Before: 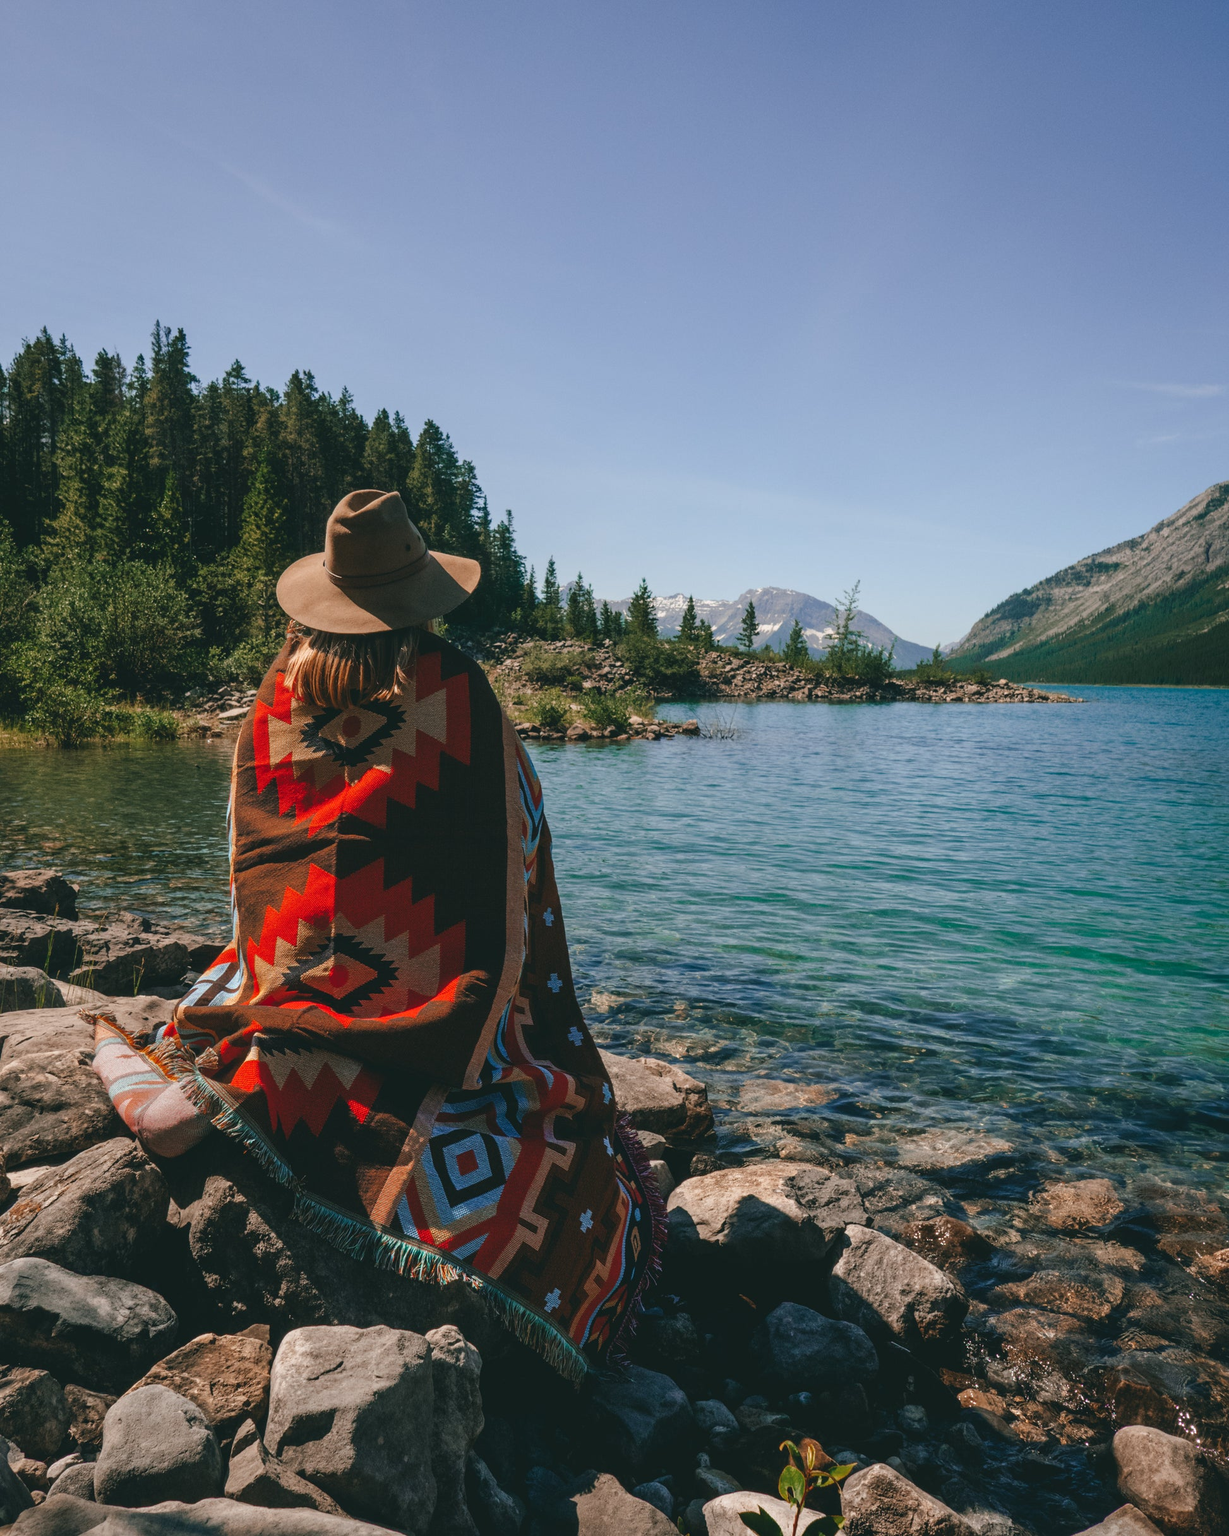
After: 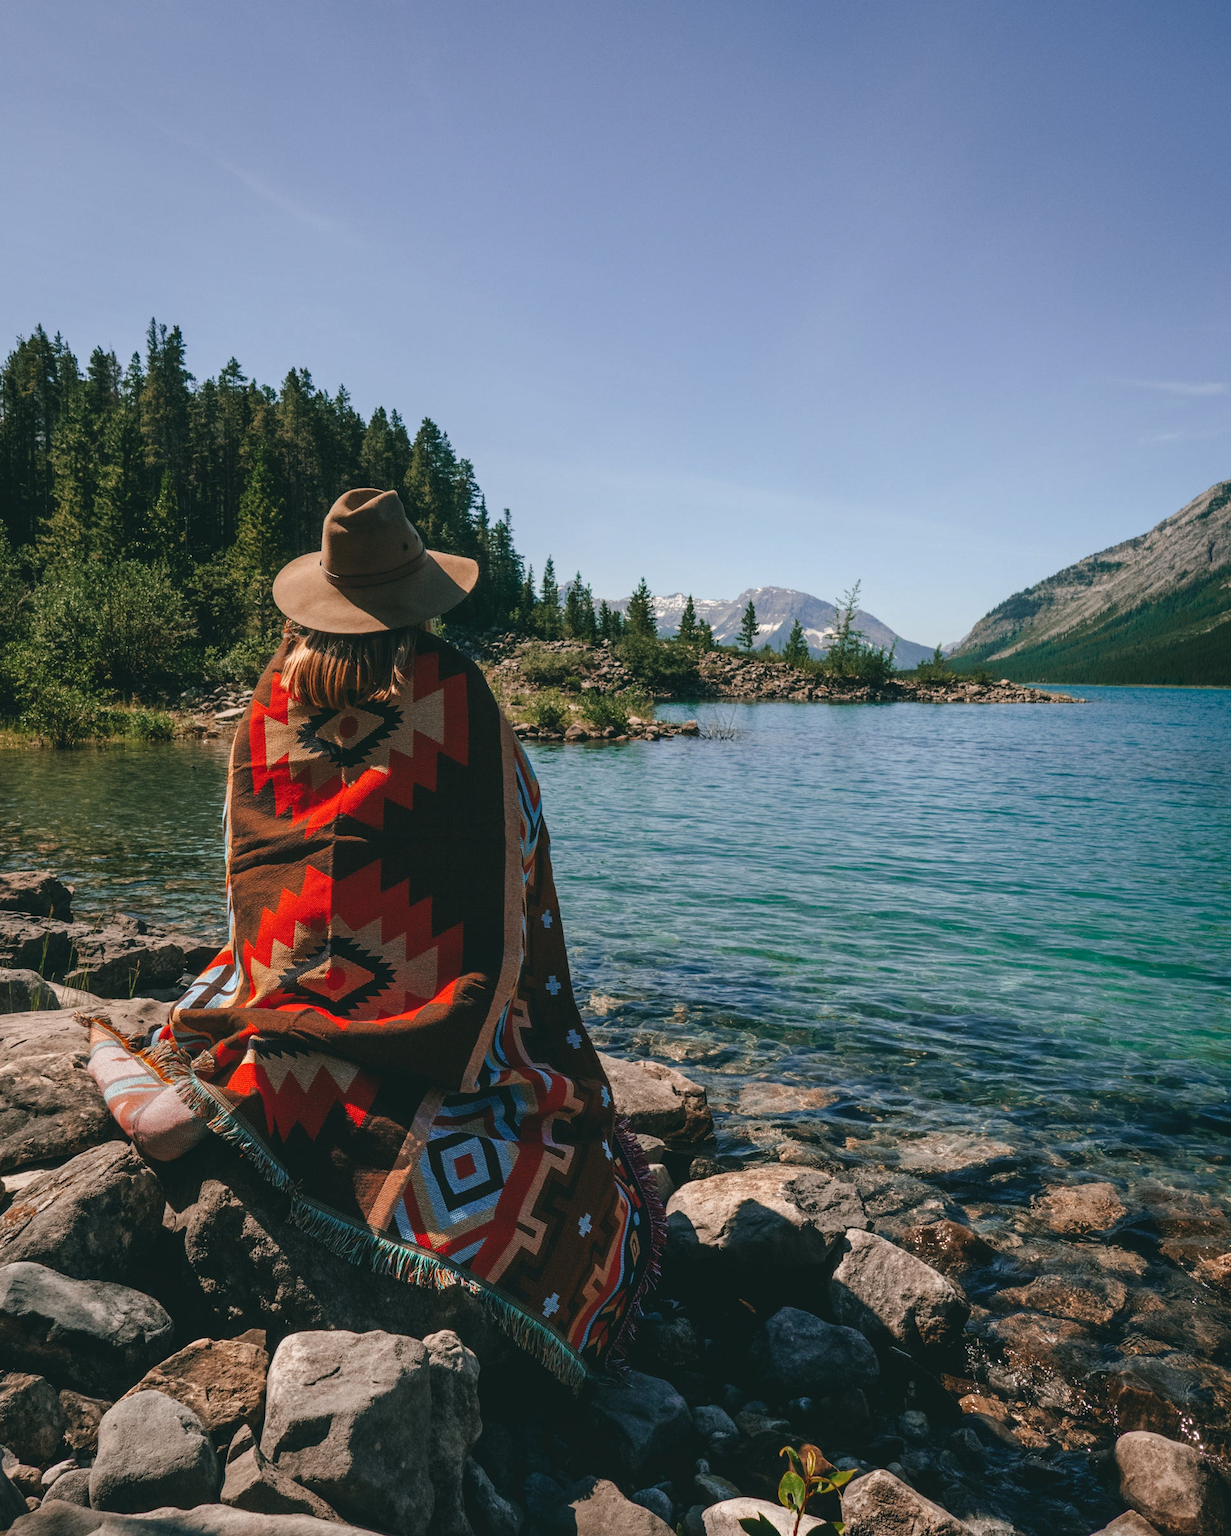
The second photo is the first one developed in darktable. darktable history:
crop and rotate: left 0.473%, top 0.348%, bottom 0.39%
local contrast: highlights 105%, shadows 102%, detail 120%, midtone range 0.2
